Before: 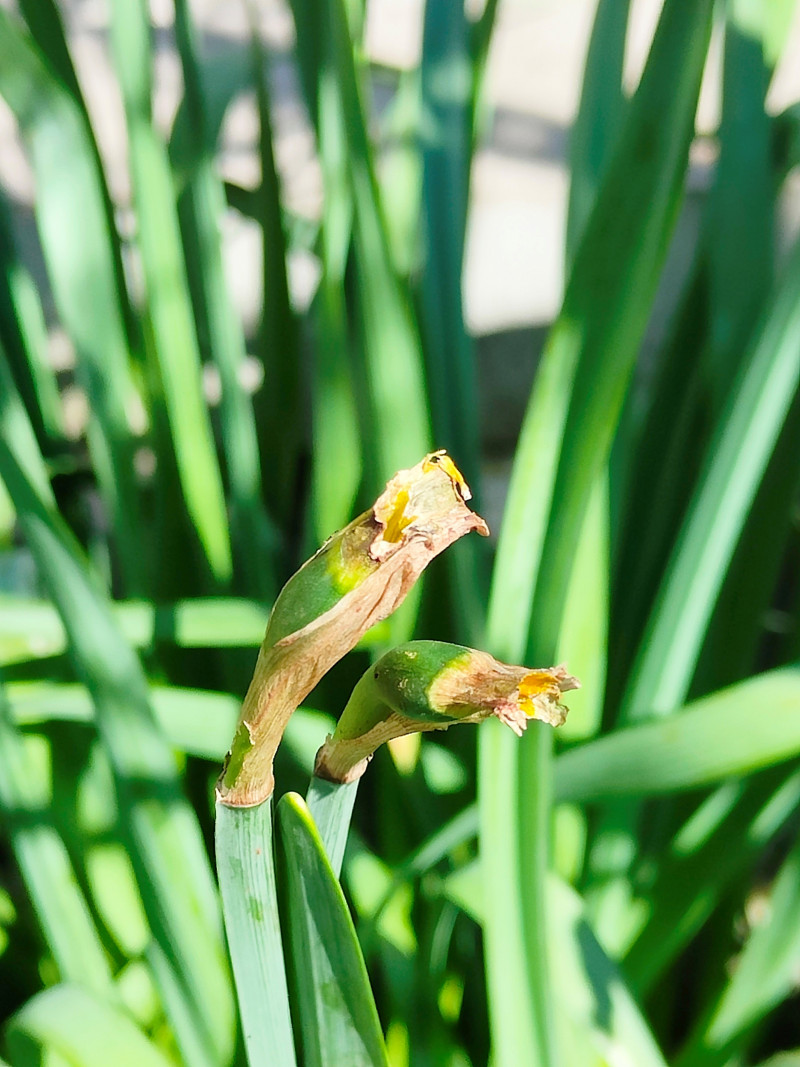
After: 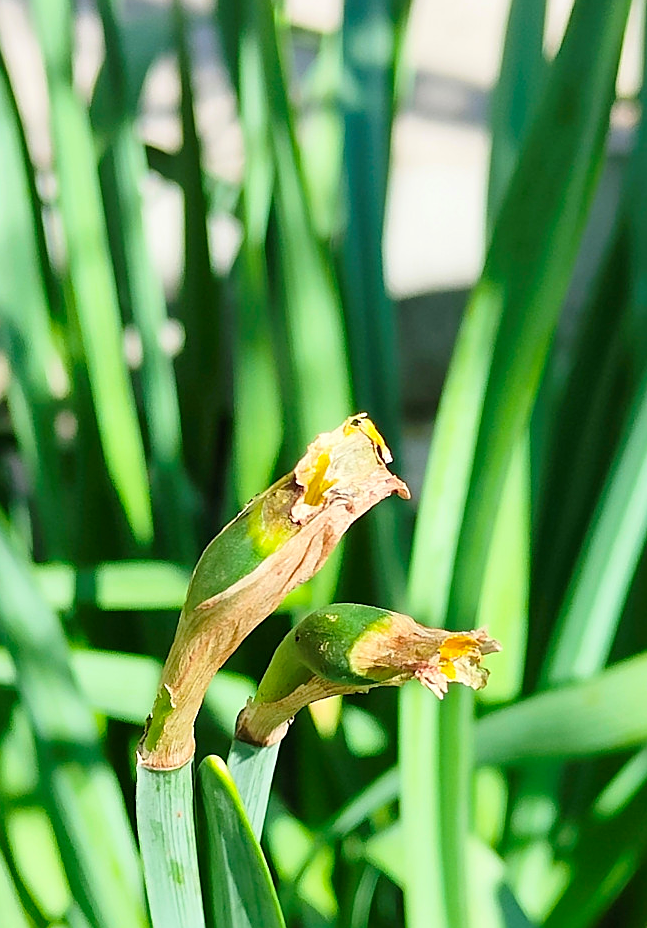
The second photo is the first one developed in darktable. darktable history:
crop: left 9.929%, top 3.475%, right 9.188%, bottom 9.529%
sharpen: on, module defaults
contrast brightness saturation: contrast 0.1, brightness 0.03, saturation 0.09
